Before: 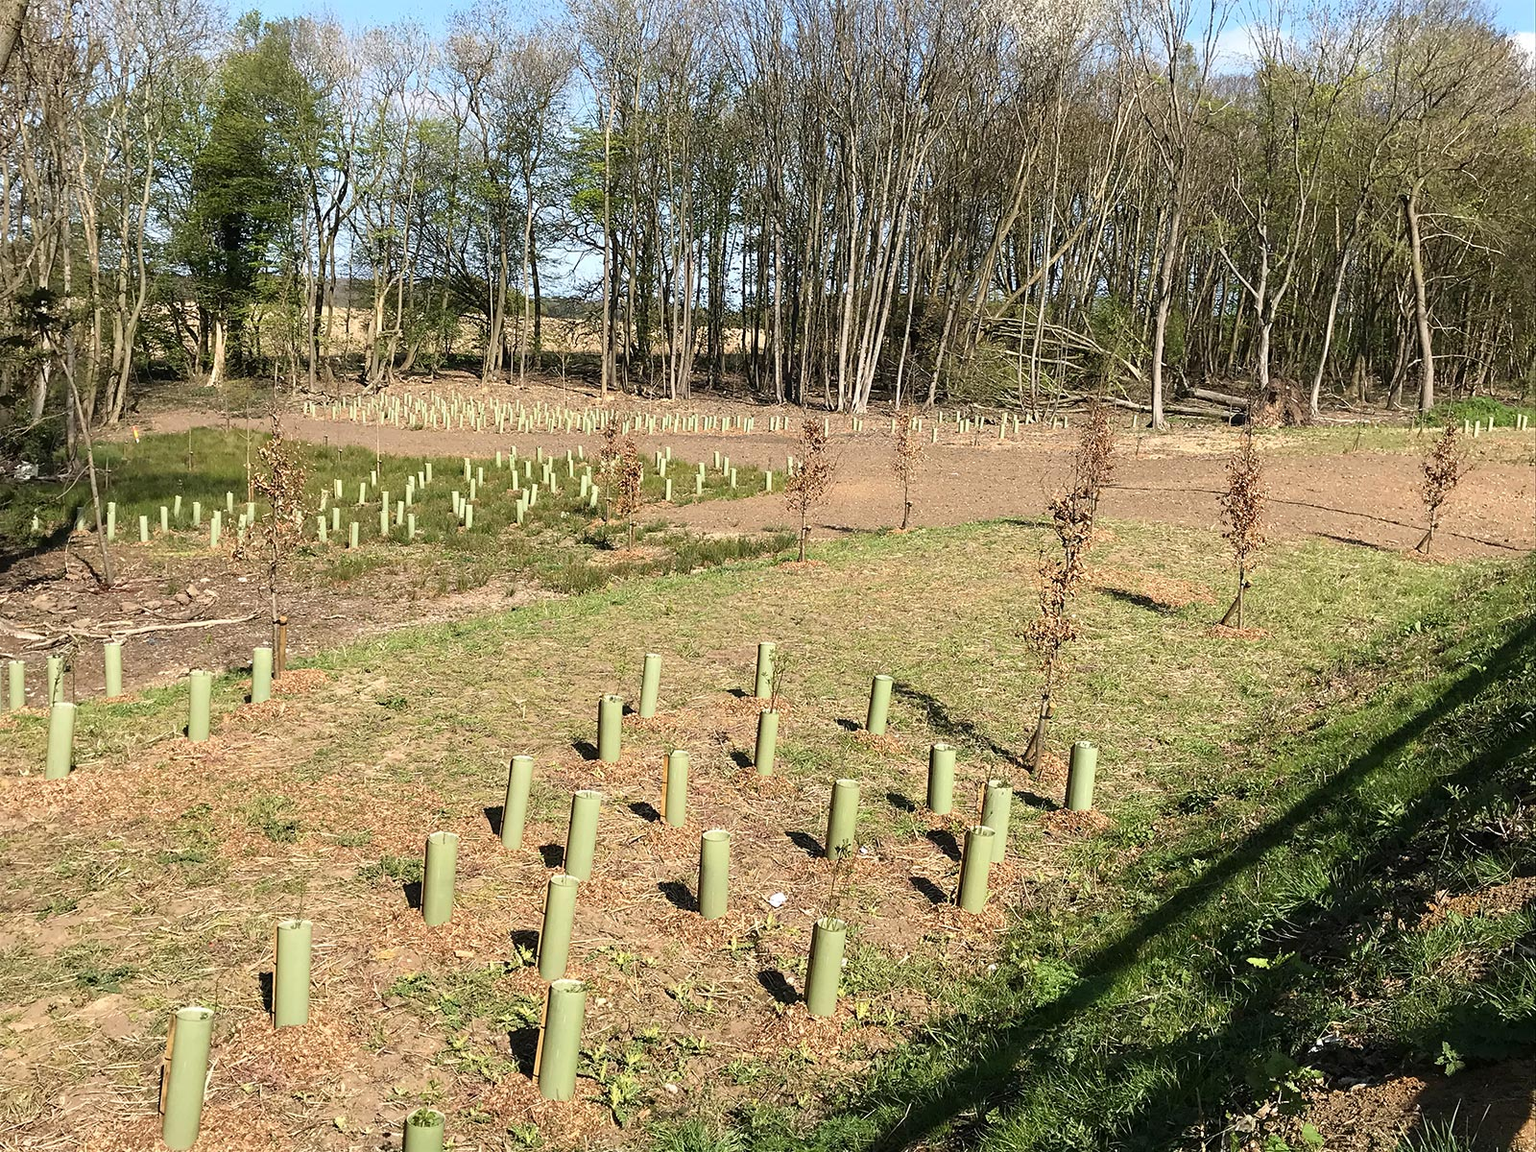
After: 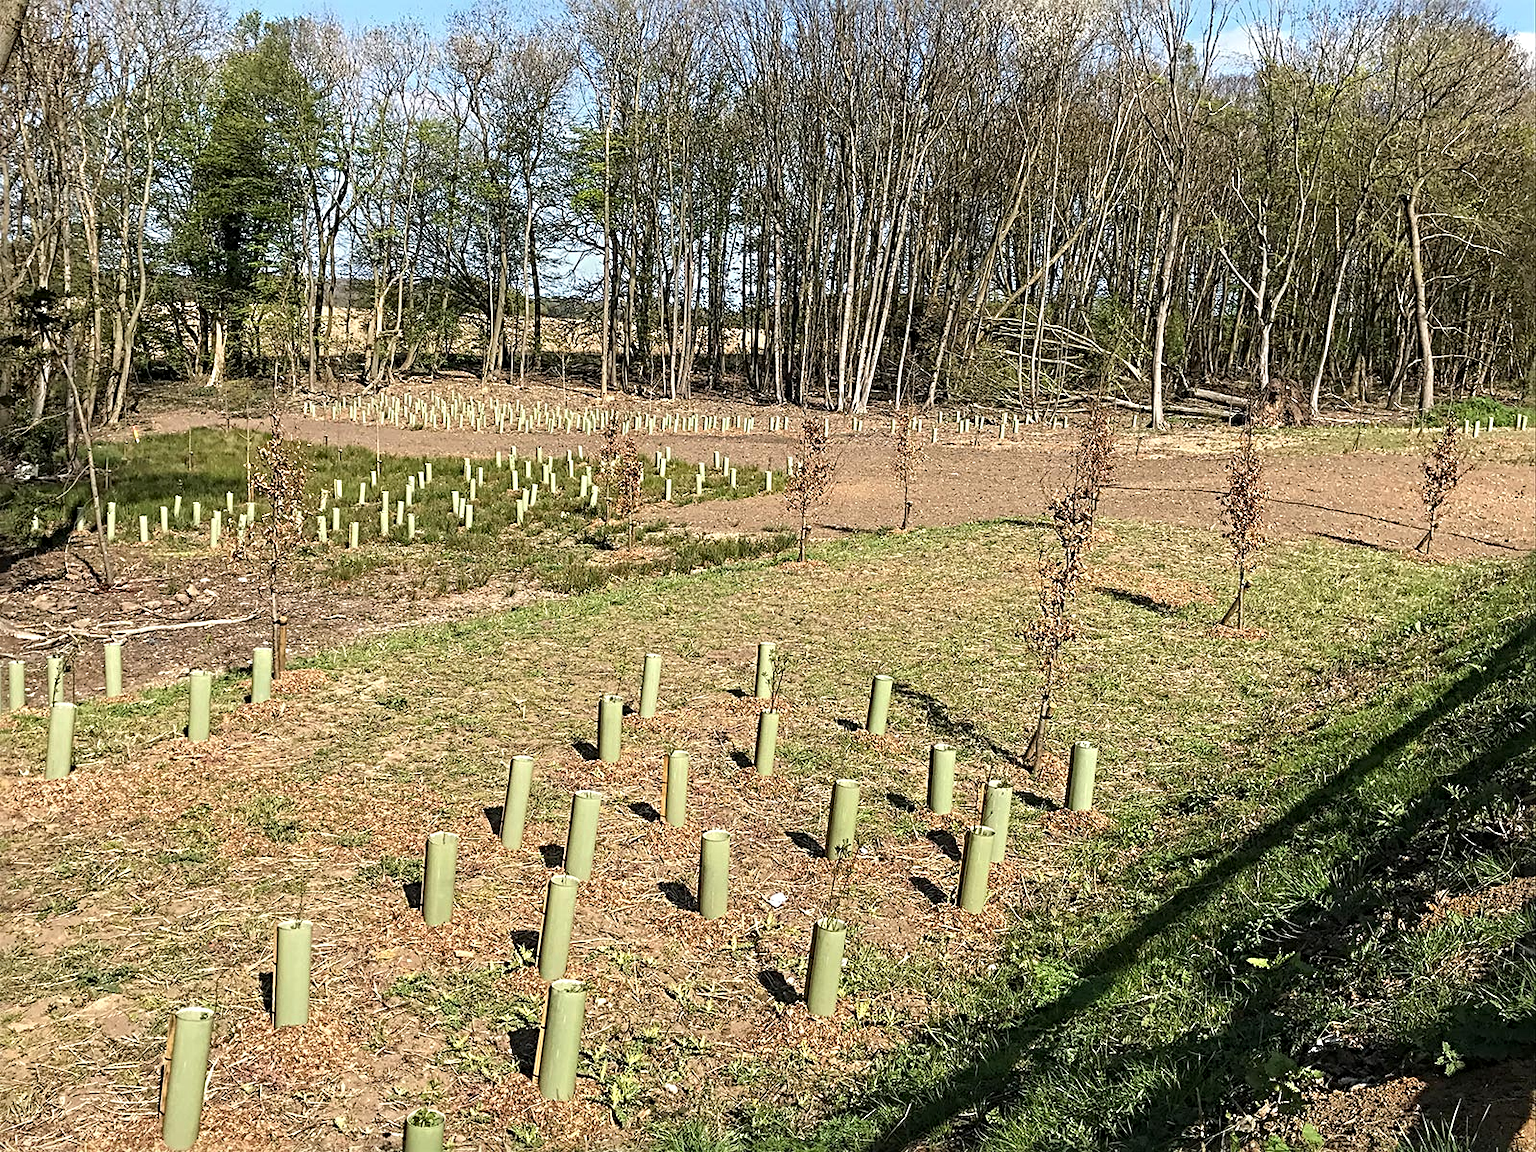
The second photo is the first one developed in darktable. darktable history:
local contrast: on, module defaults
sharpen: radius 4.883
